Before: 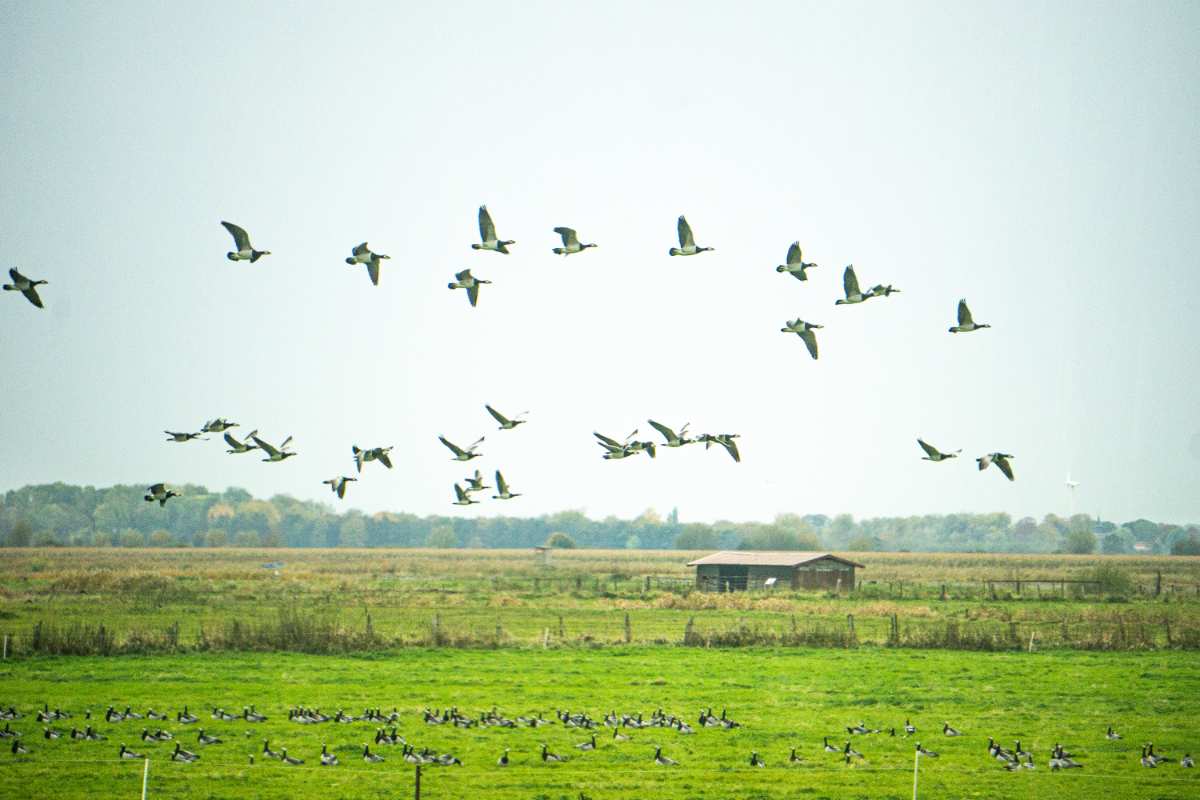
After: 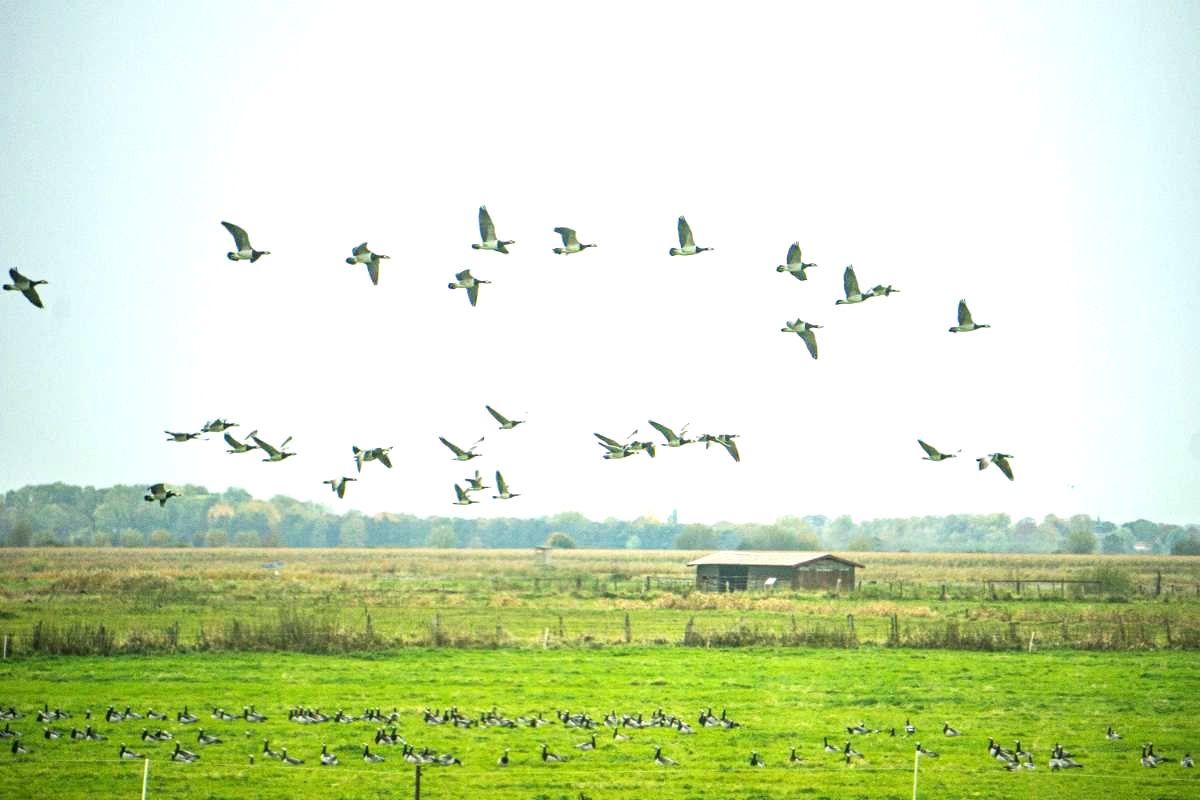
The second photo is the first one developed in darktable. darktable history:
exposure: exposure 0.433 EV, compensate exposure bias true, compensate highlight preservation false
